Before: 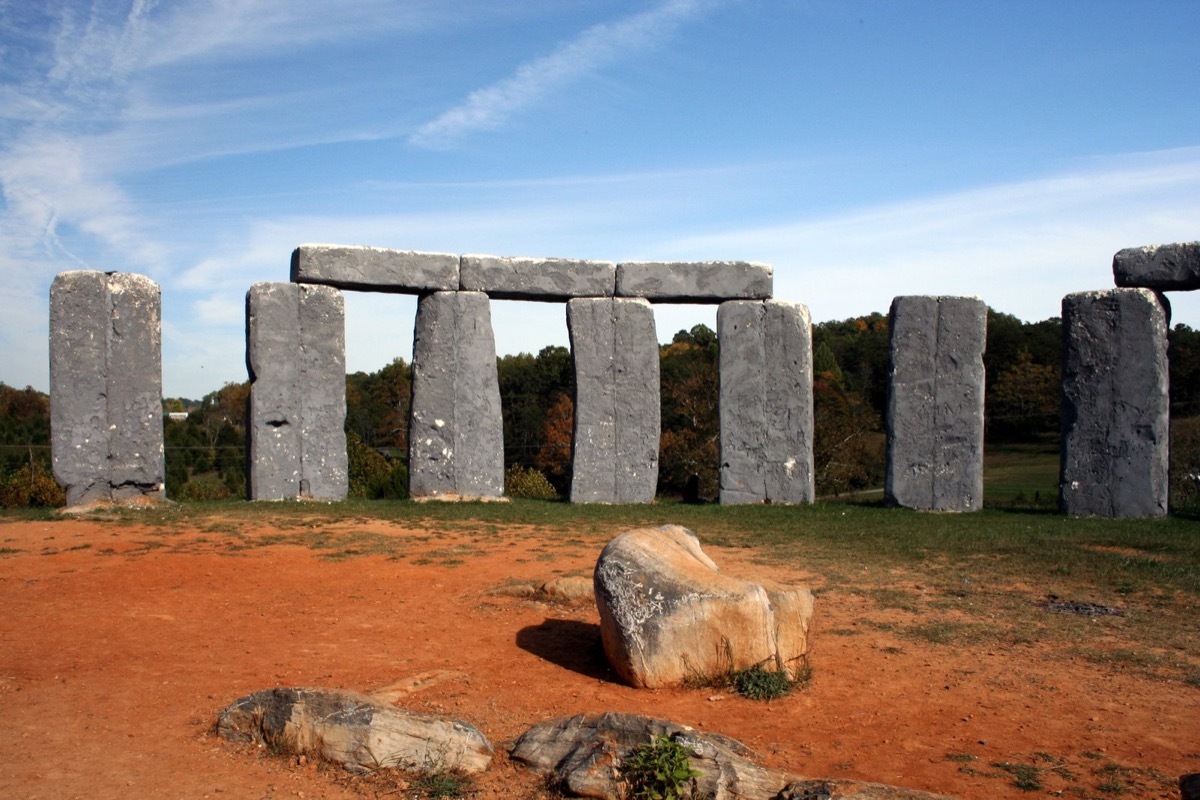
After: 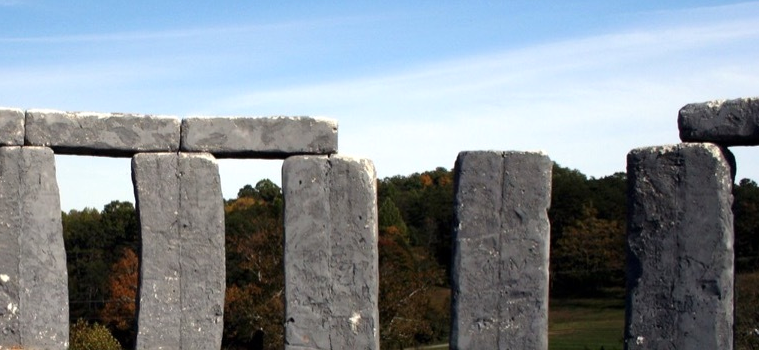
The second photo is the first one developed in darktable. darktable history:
exposure: exposure 0.075 EV, compensate highlight preservation false
crop: left 36.283%, top 18.236%, right 0.451%, bottom 37.944%
